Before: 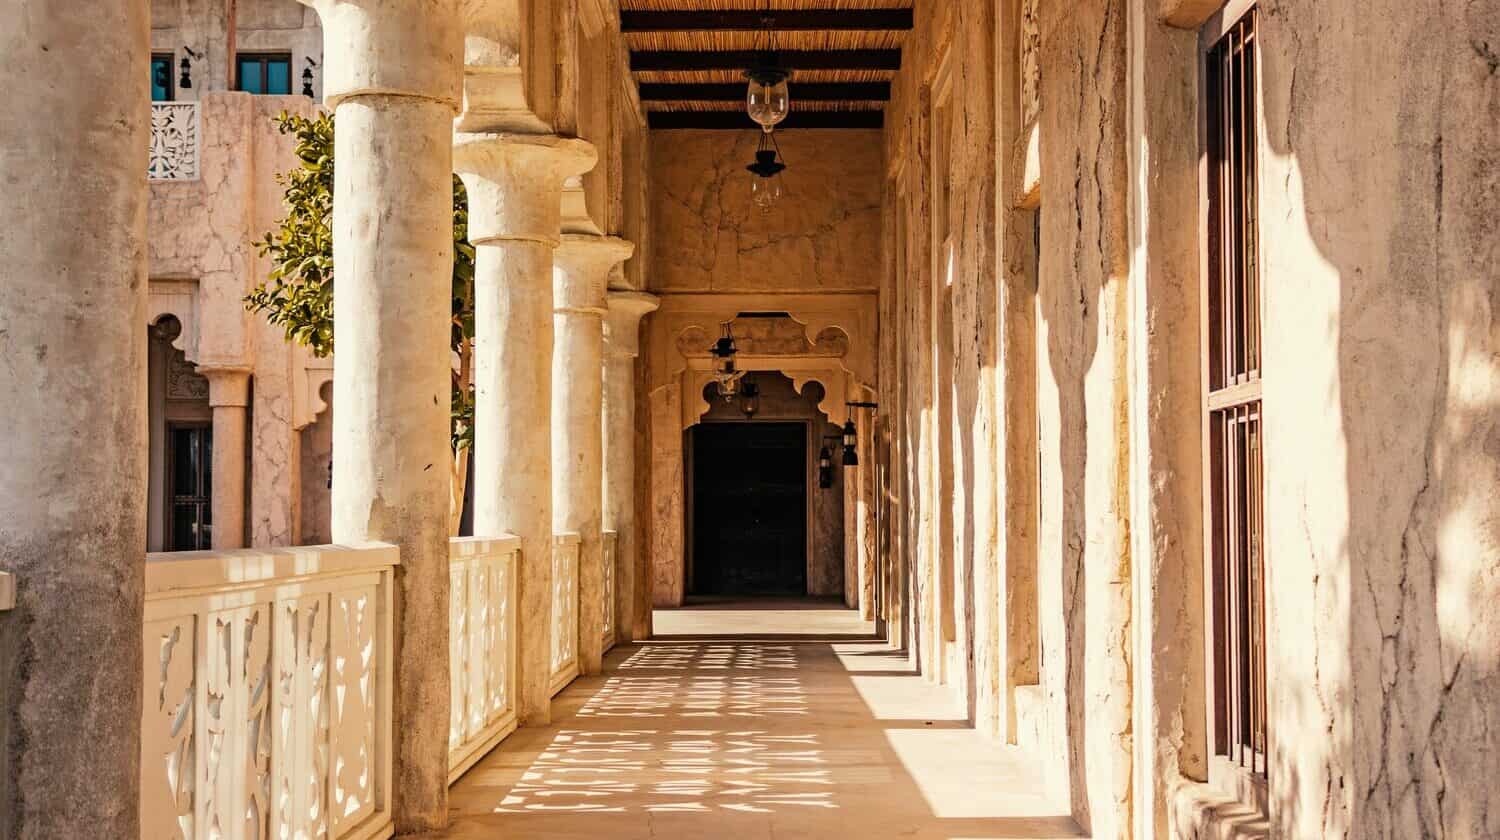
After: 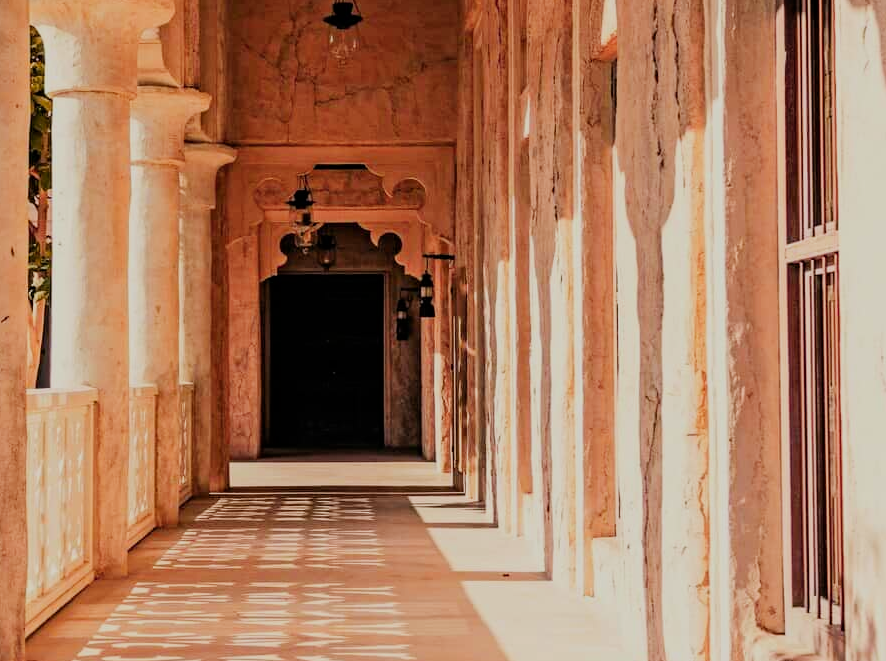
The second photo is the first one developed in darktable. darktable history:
filmic rgb: black relative exposure -16 EV, white relative exposure 6.92 EV, hardness 4.7
crop and rotate: left 28.256%, top 17.734%, right 12.656%, bottom 3.573%
color zones: curves: ch1 [(0.235, 0.558) (0.75, 0.5)]; ch2 [(0.25, 0.462) (0.749, 0.457)], mix 40.67%
